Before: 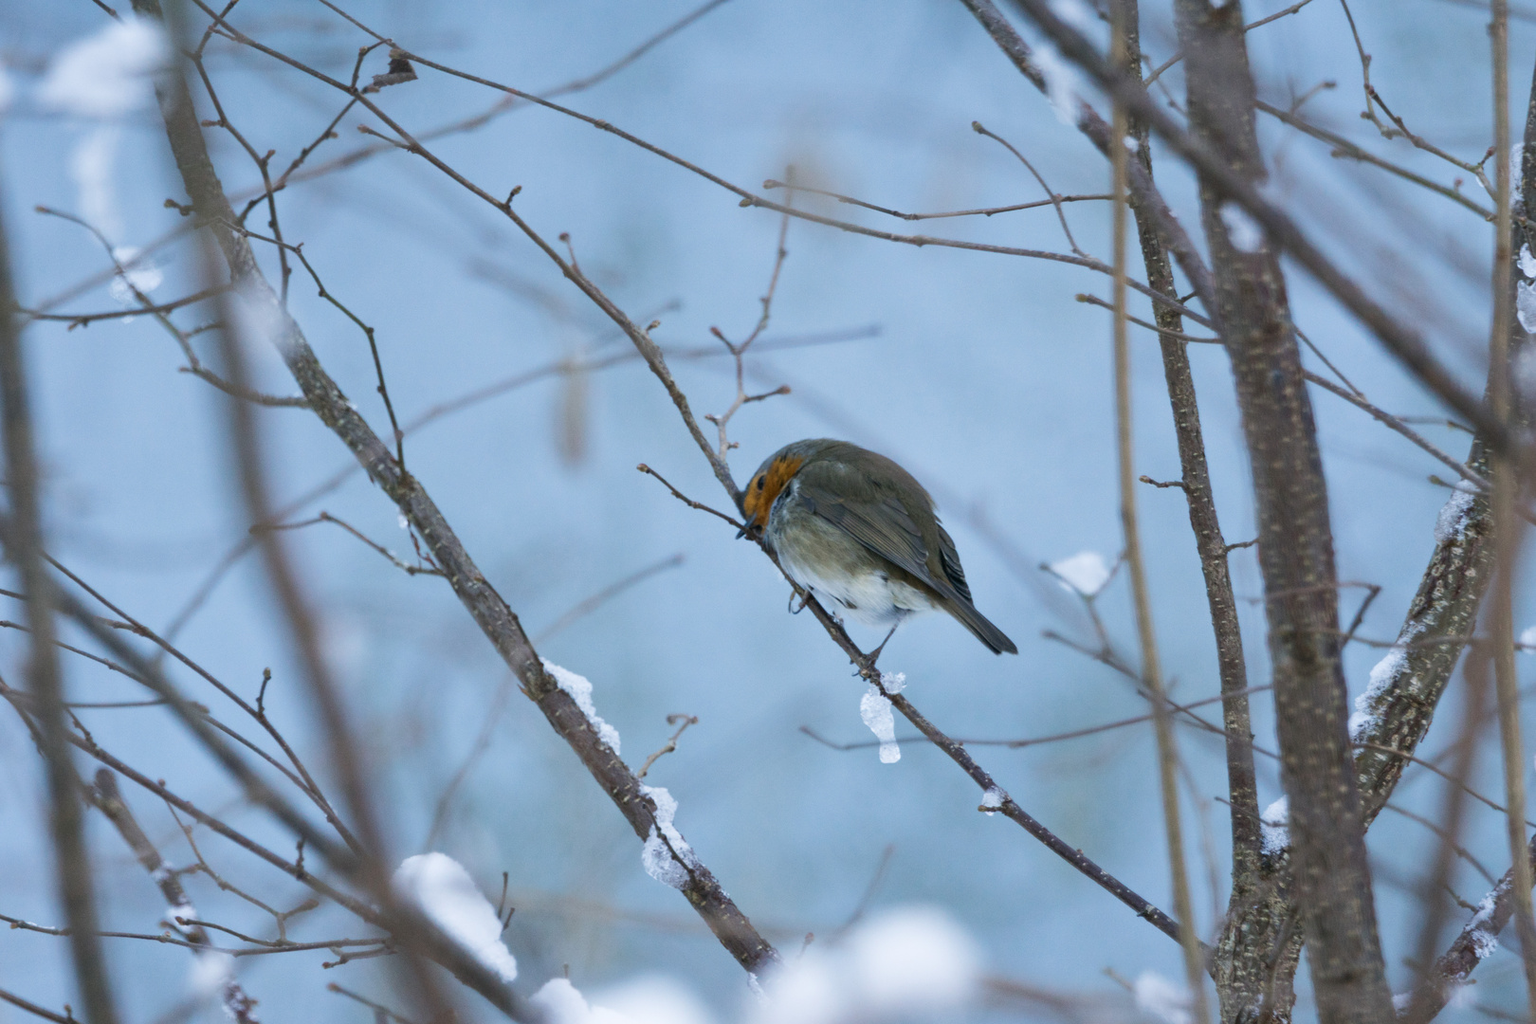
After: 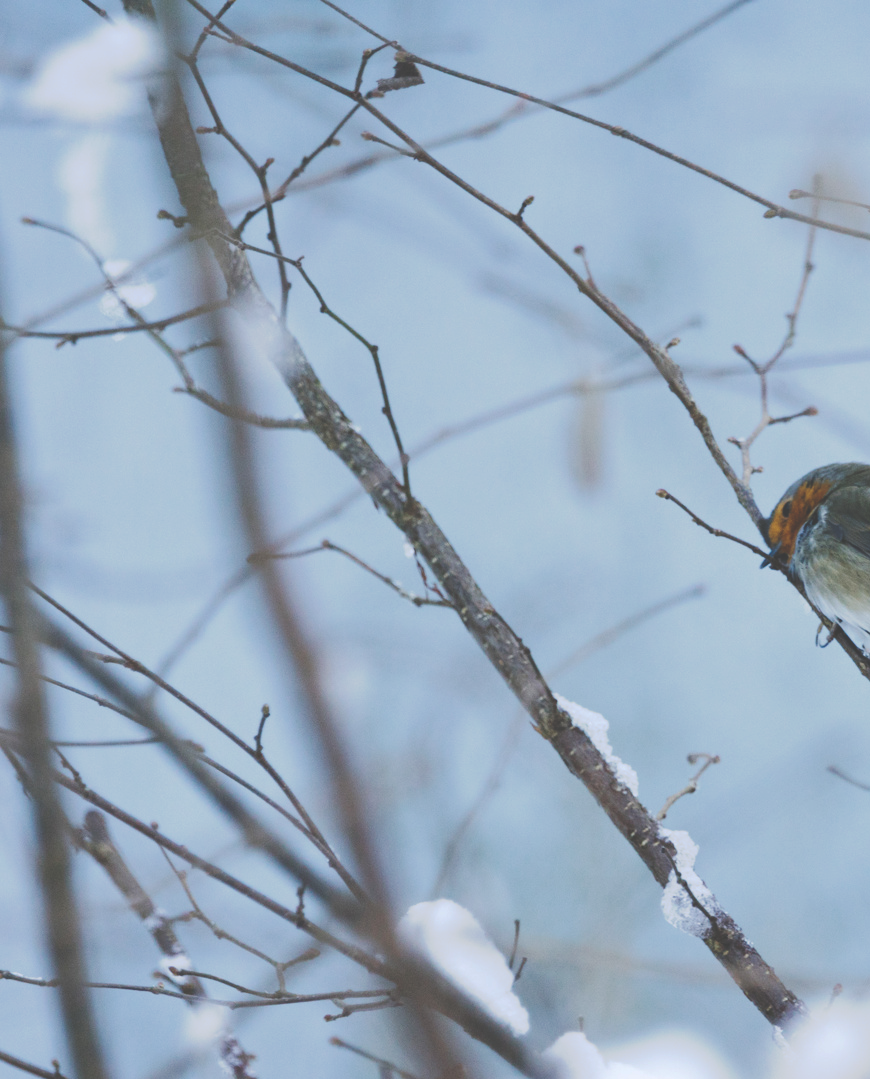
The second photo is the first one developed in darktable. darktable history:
tone curve: curves: ch0 [(0, 0) (0.003, 0.241) (0.011, 0.241) (0.025, 0.242) (0.044, 0.246) (0.069, 0.25) (0.1, 0.251) (0.136, 0.256) (0.177, 0.275) (0.224, 0.293) (0.277, 0.326) (0.335, 0.38) (0.399, 0.449) (0.468, 0.525) (0.543, 0.606) (0.623, 0.683) (0.709, 0.751) (0.801, 0.824) (0.898, 0.871) (1, 1)], preserve colors none
crop: left 0.988%, right 45.298%, bottom 0.083%
